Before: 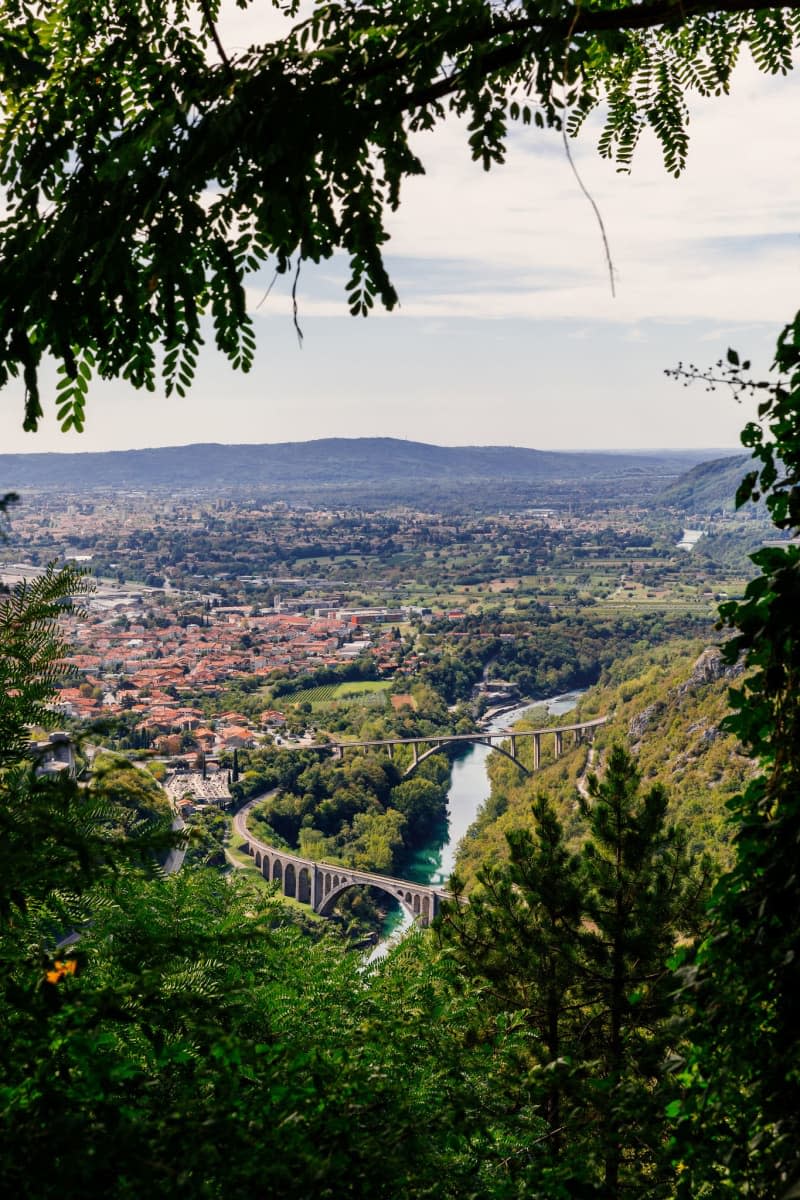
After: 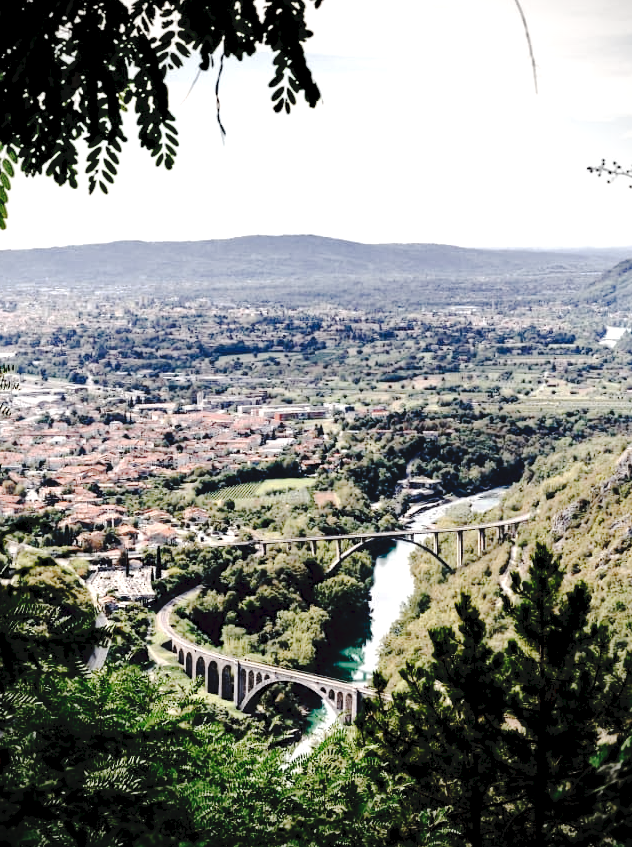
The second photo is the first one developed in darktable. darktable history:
crop: left 9.654%, top 16.979%, right 11.227%, bottom 12.38%
exposure: black level correction 0.007, exposure 0.103 EV, compensate highlight preservation false
contrast brightness saturation: contrast 0.098, saturation -0.351
tone curve: curves: ch0 [(0, 0) (0.003, 0.057) (0.011, 0.061) (0.025, 0.065) (0.044, 0.075) (0.069, 0.082) (0.1, 0.09) (0.136, 0.102) (0.177, 0.145) (0.224, 0.195) (0.277, 0.27) (0.335, 0.374) (0.399, 0.486) (0.468, 0.578) (0.543, 0.652) (0.623, 0.717) (0.709, 0.778) (0.801, 0.837) (0.898, 0.909) (1, 1)], preserve colors none
color balance rgb: shadows lift › luminance -19.939%, perceptual saturation grading › global saturation -12.147%
haze removal: compatibility mode true, adaptive false
tone equalizer: -8 EV -0.743 EV, -7 EV -0.734 EV, -6 EV -0.631 EV, -5 EV -0.384 EV, -3 EV 0.395 EV, -2 EV 0.6 EV, -1 EV 0.7 EV, +0 EV 0.773 EV
vignetting: on, module defaults
